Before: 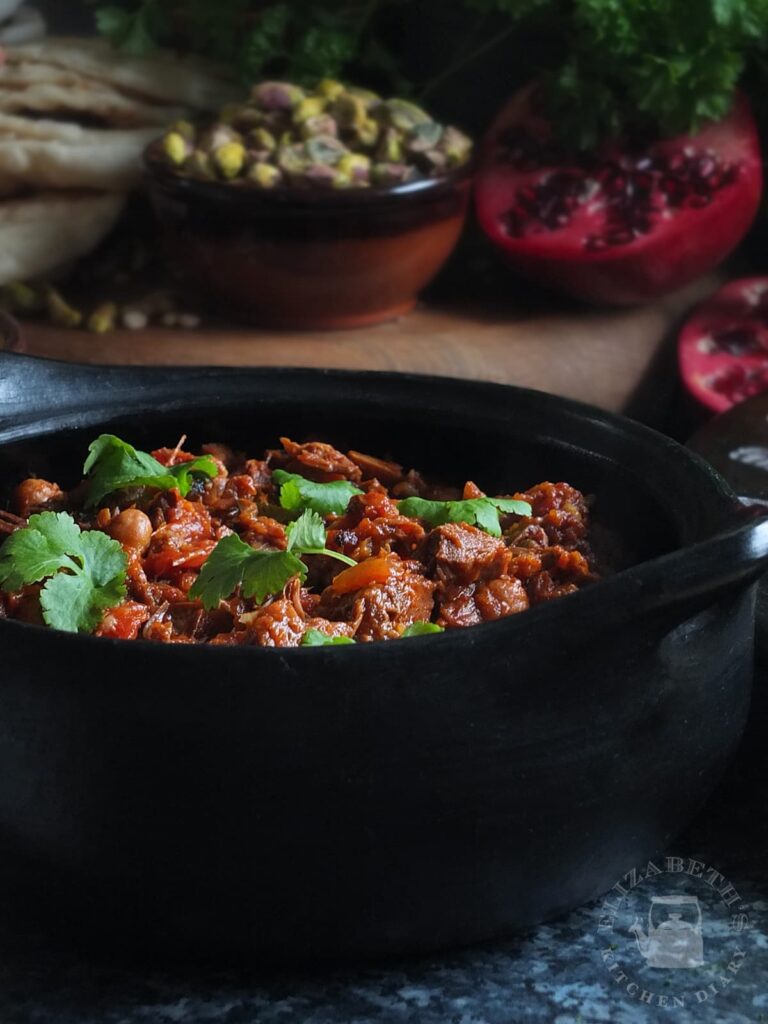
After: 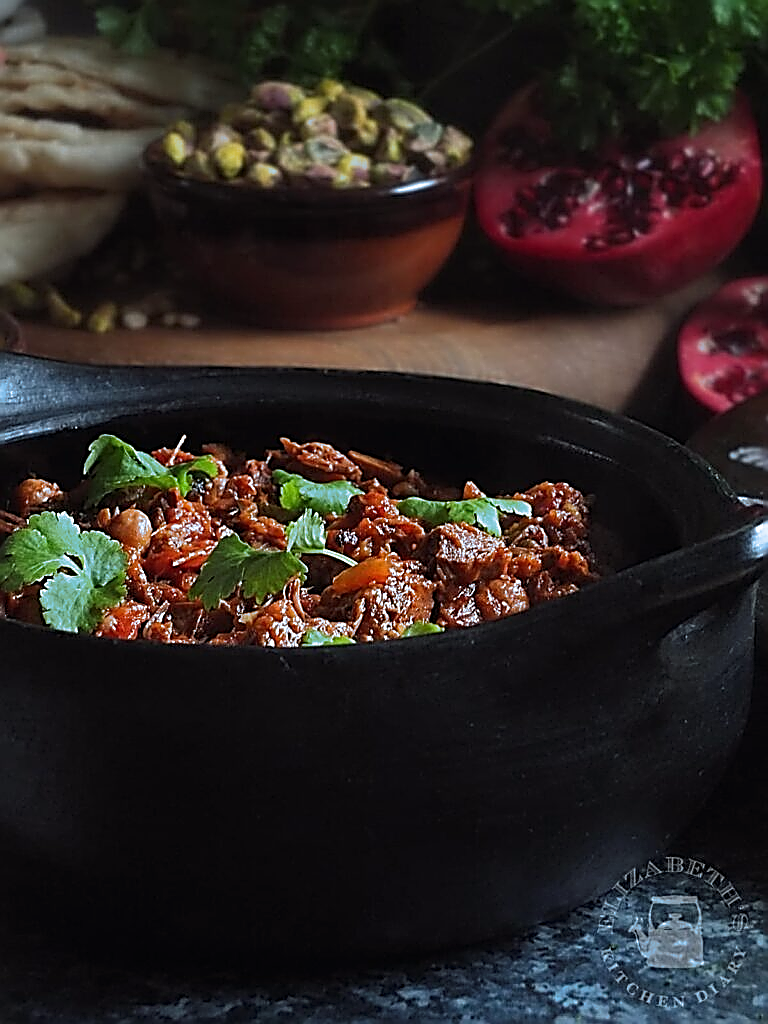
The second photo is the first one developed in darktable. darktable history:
split-toning: shadows › hue 351.18°, shadows › saturation 0.86, highlights › hue 218.82°, highlights › saturation 0.73, balance -19.167
sharpen: amount 2
